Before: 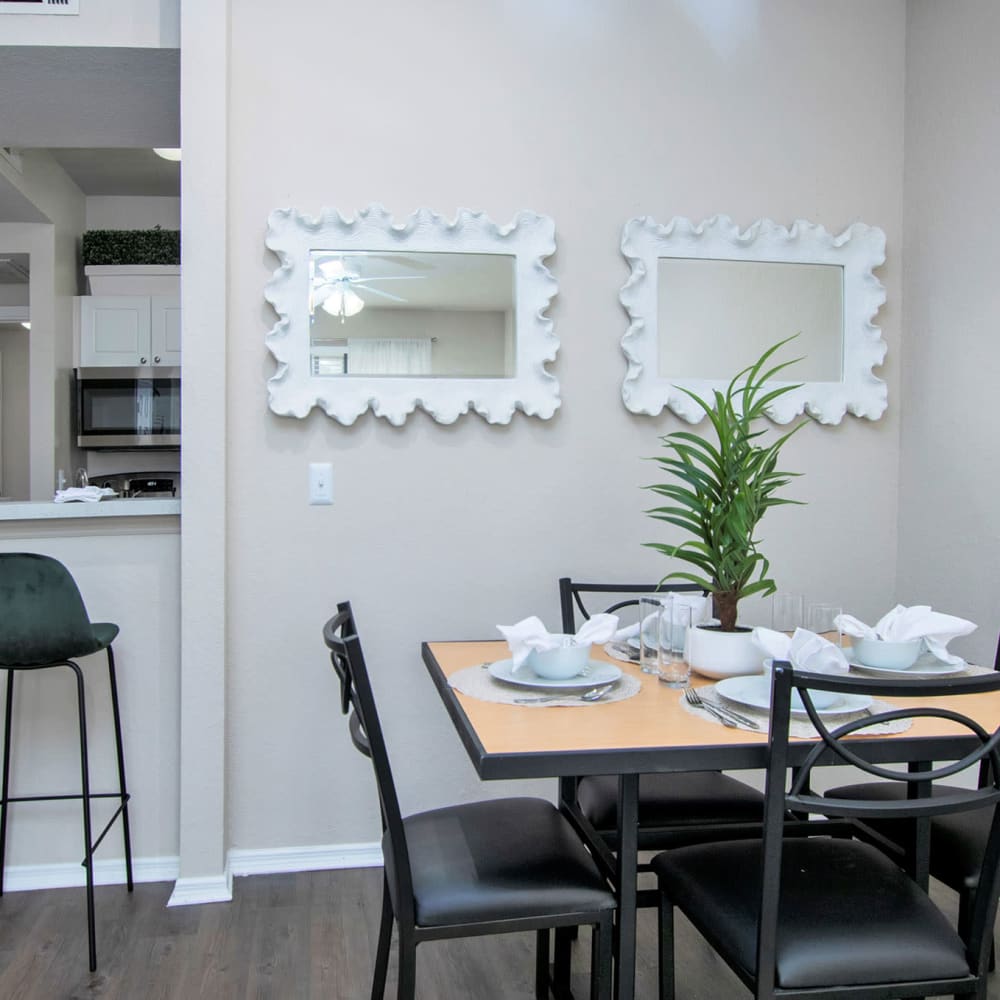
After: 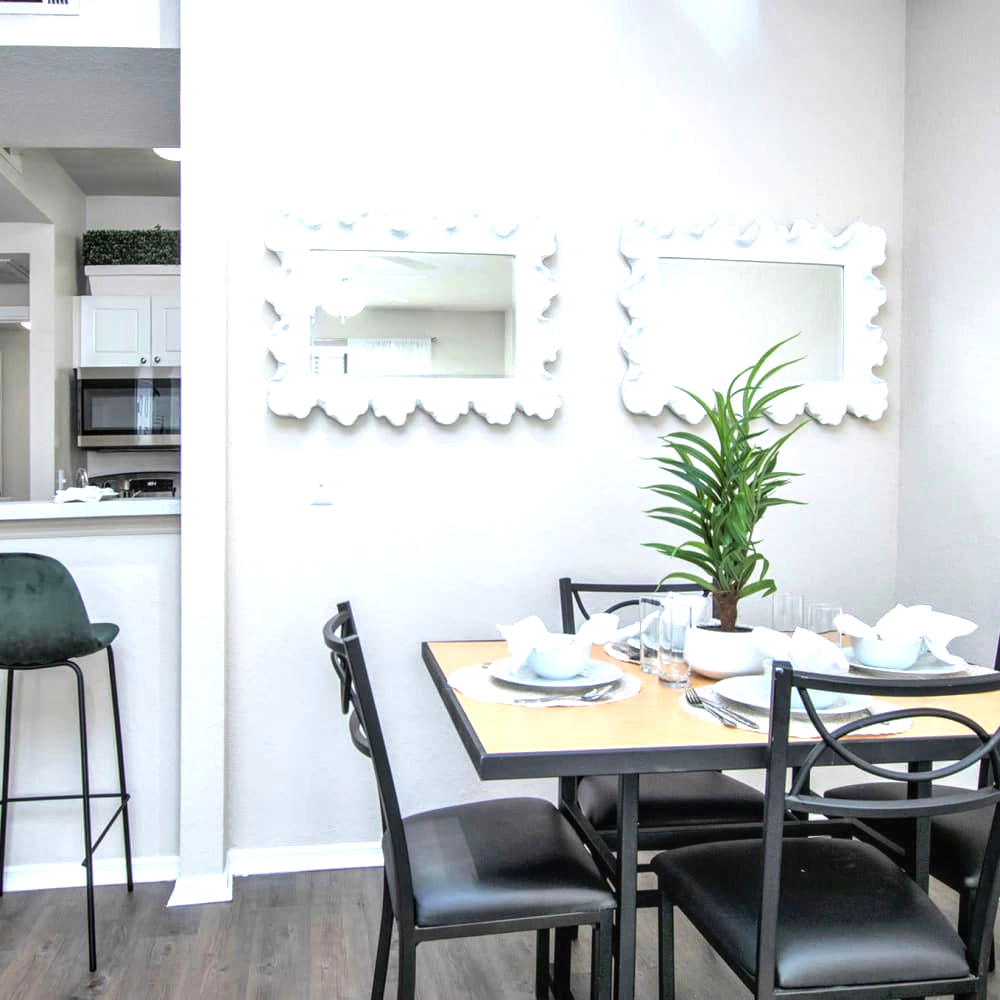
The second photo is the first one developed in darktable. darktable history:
local contrast: on, module defaults
exposure: black level correction 0, exposure 0.855 EV, compensate highlight preservation false
